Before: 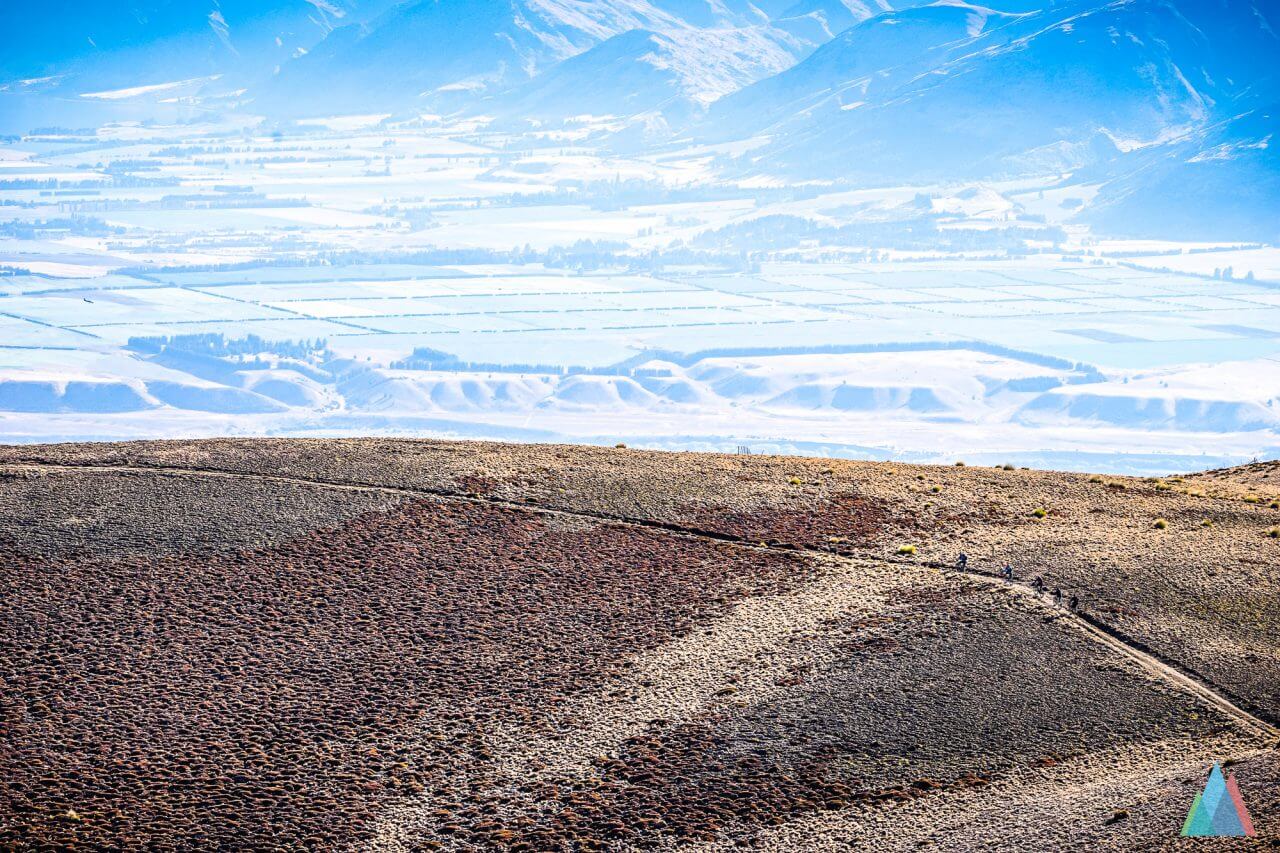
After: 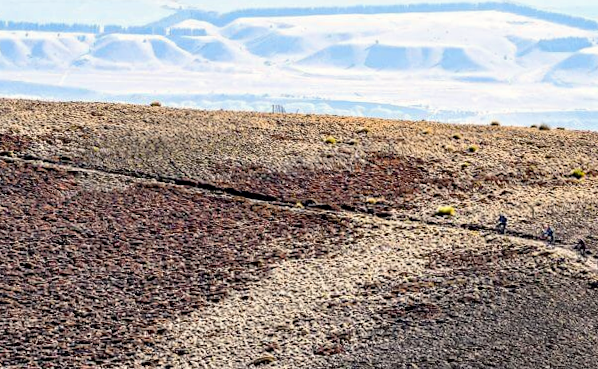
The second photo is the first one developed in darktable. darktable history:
crop: left 35.03%, top 36.625%, right 14.663%, bottom 20.057%
rotate and perspective: rotation 0.215°, lens shift (vertical) -0.139, crop left 0.069, crop right 0.939, crop top 0.002, crop bottom 0.996
color correction: highlights b* 3
exposure: black level correction 0.005, exposure 0.001 EV, compensate highlight preservation false
